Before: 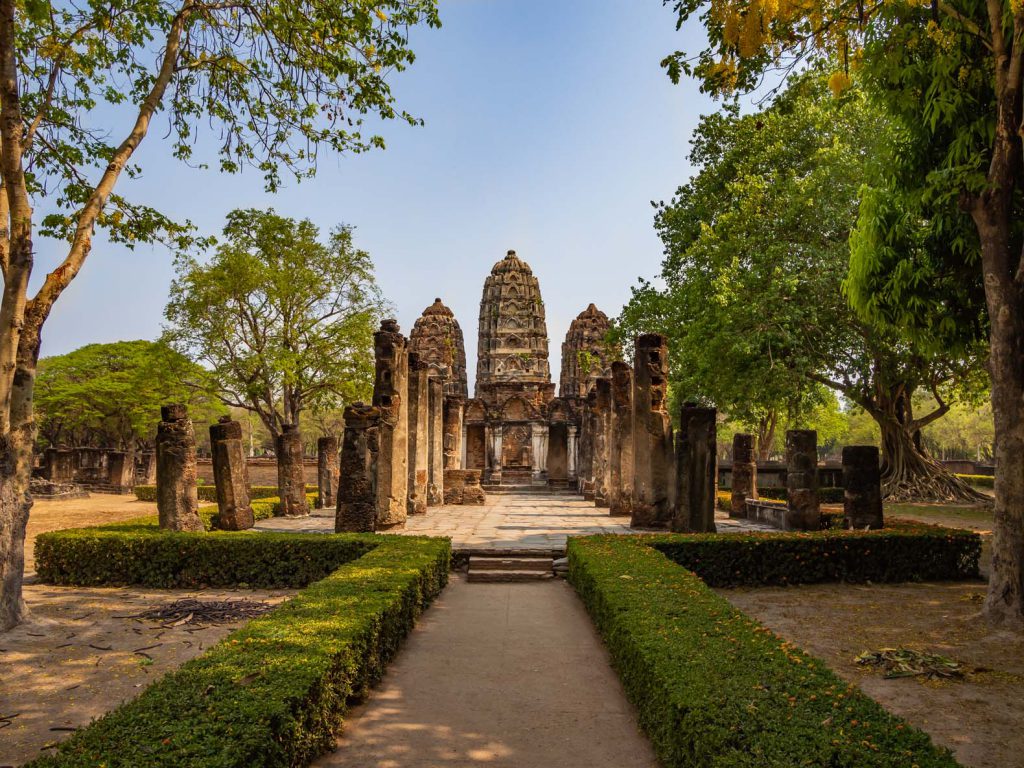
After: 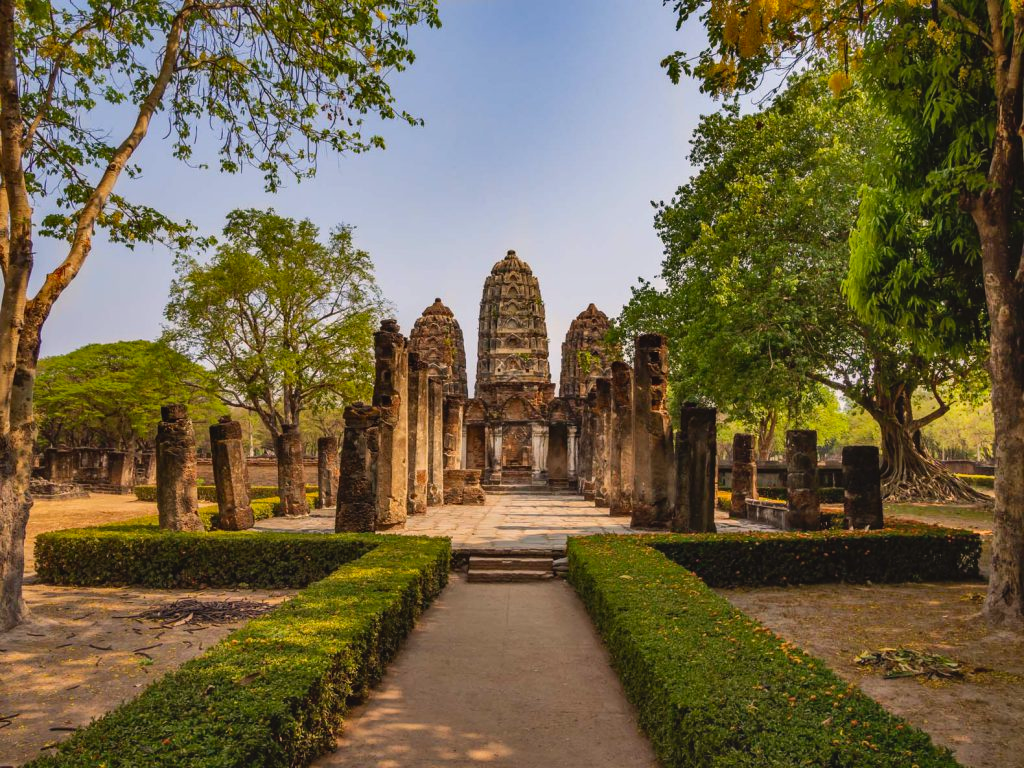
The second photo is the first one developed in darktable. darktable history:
contrast brightness saturation: contrast -0.08, brightness -0.04, saturation -0.11
color correction: highlights a* 3.22, highlights b* 1.93, saturation 1.19
shadows and highlights: white point adjustment 1, soften with gaussian
